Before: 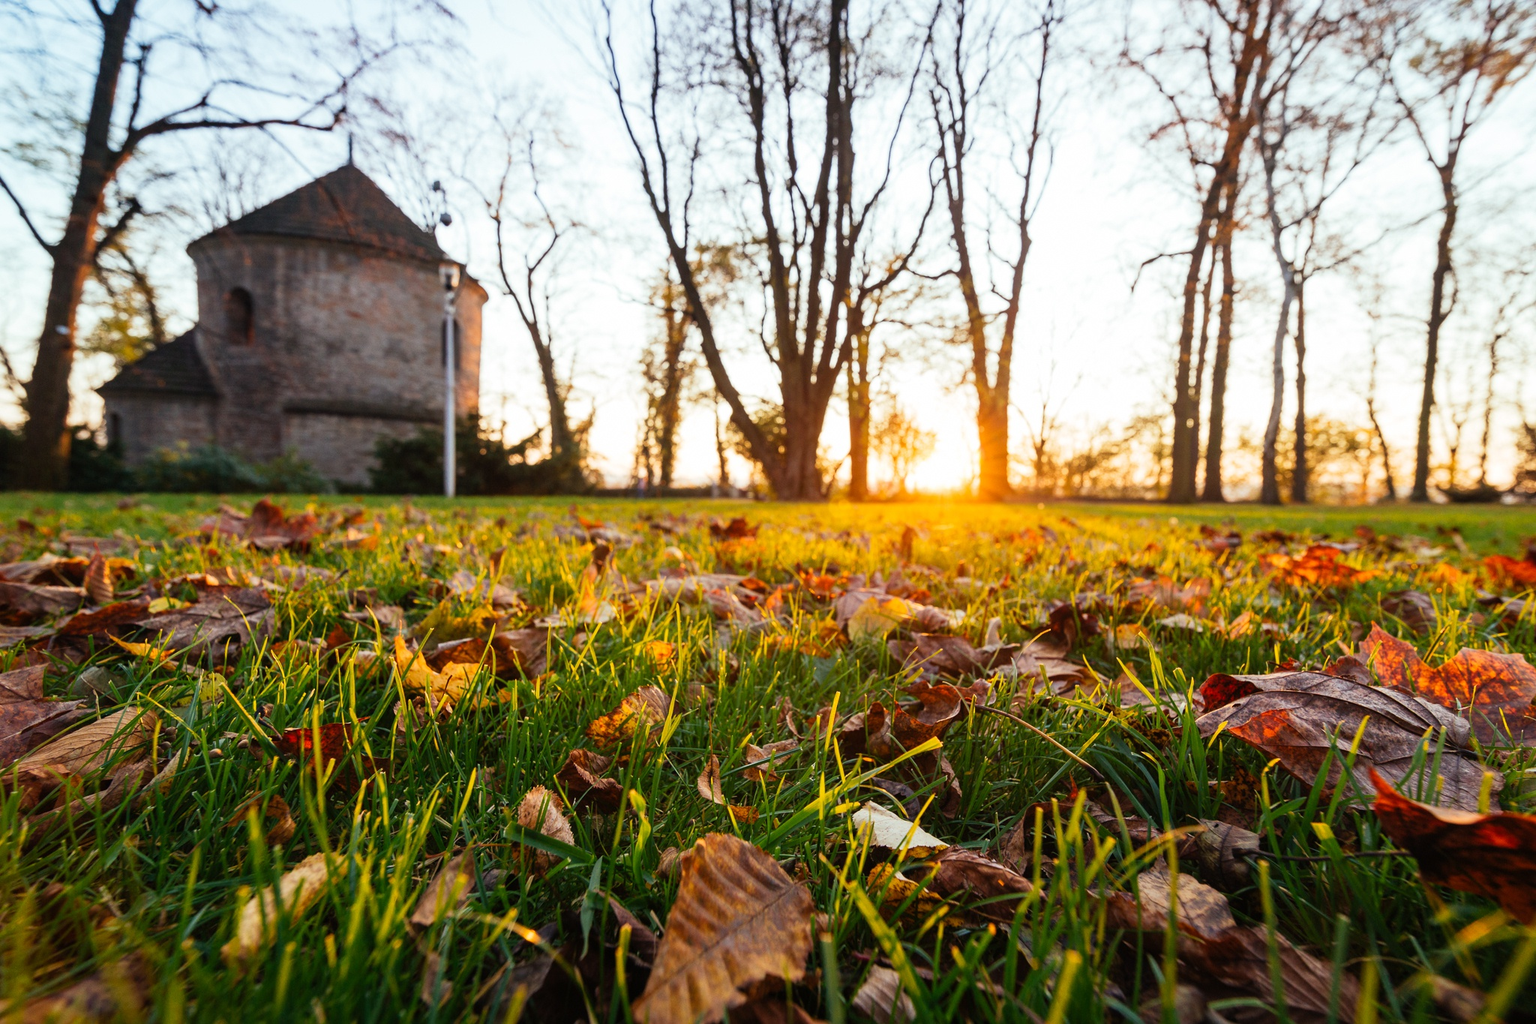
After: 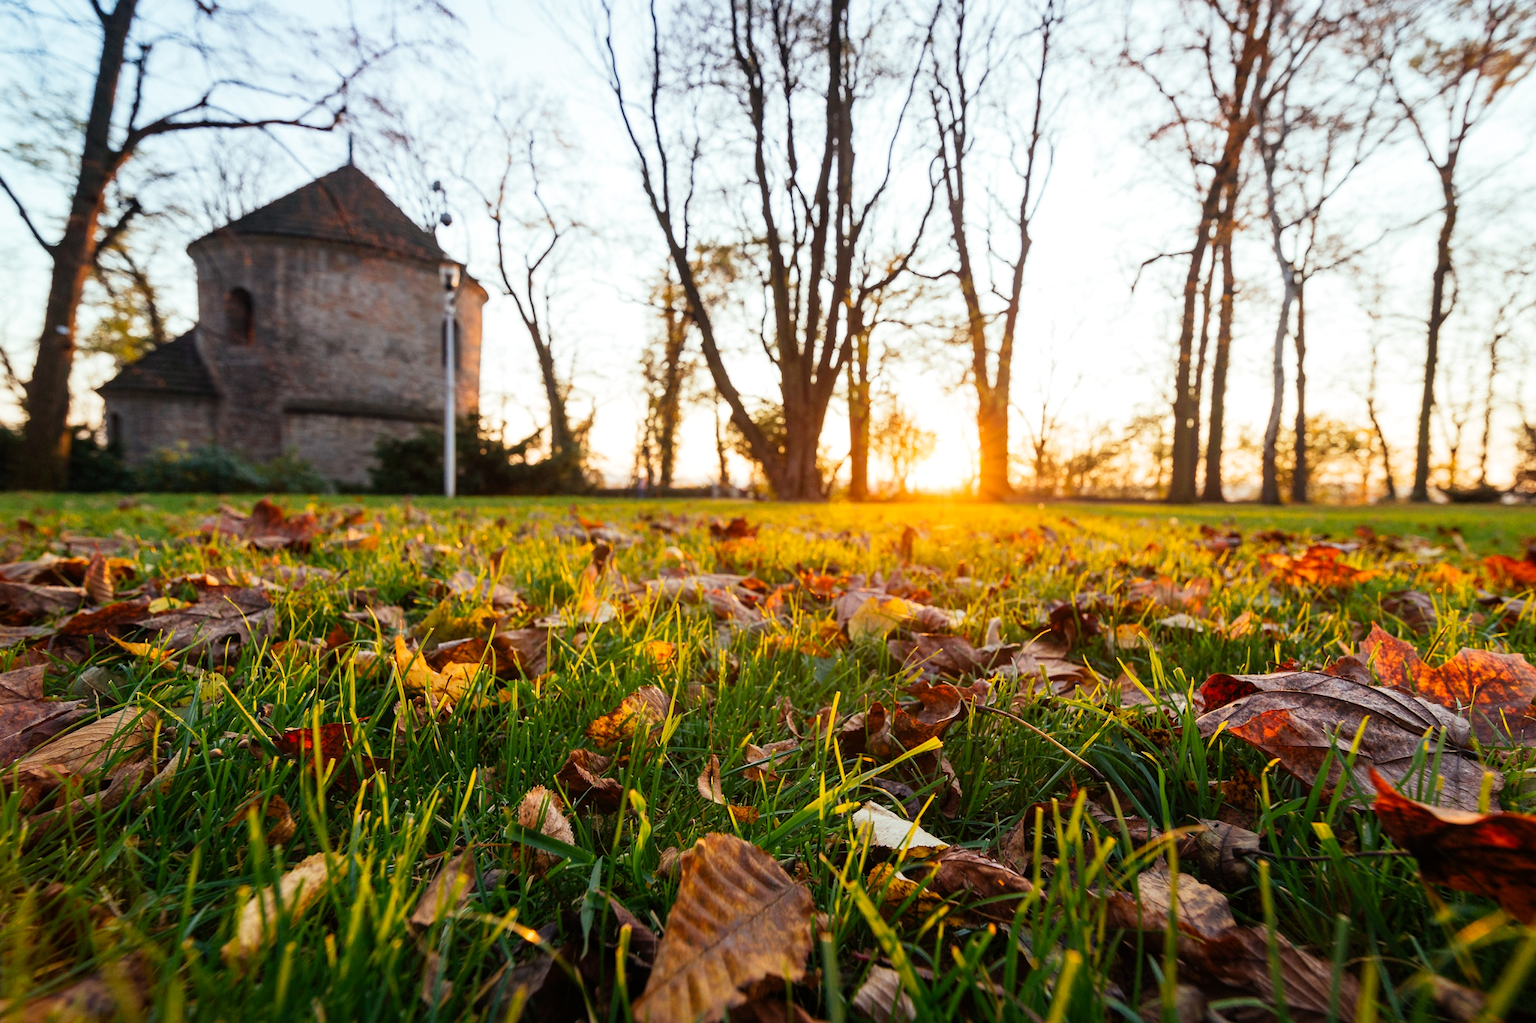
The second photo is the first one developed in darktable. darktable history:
exposure: black level correction 0.001, exposure 0.017 EV, compensate exposure bias true, compensate highlight preservation false
